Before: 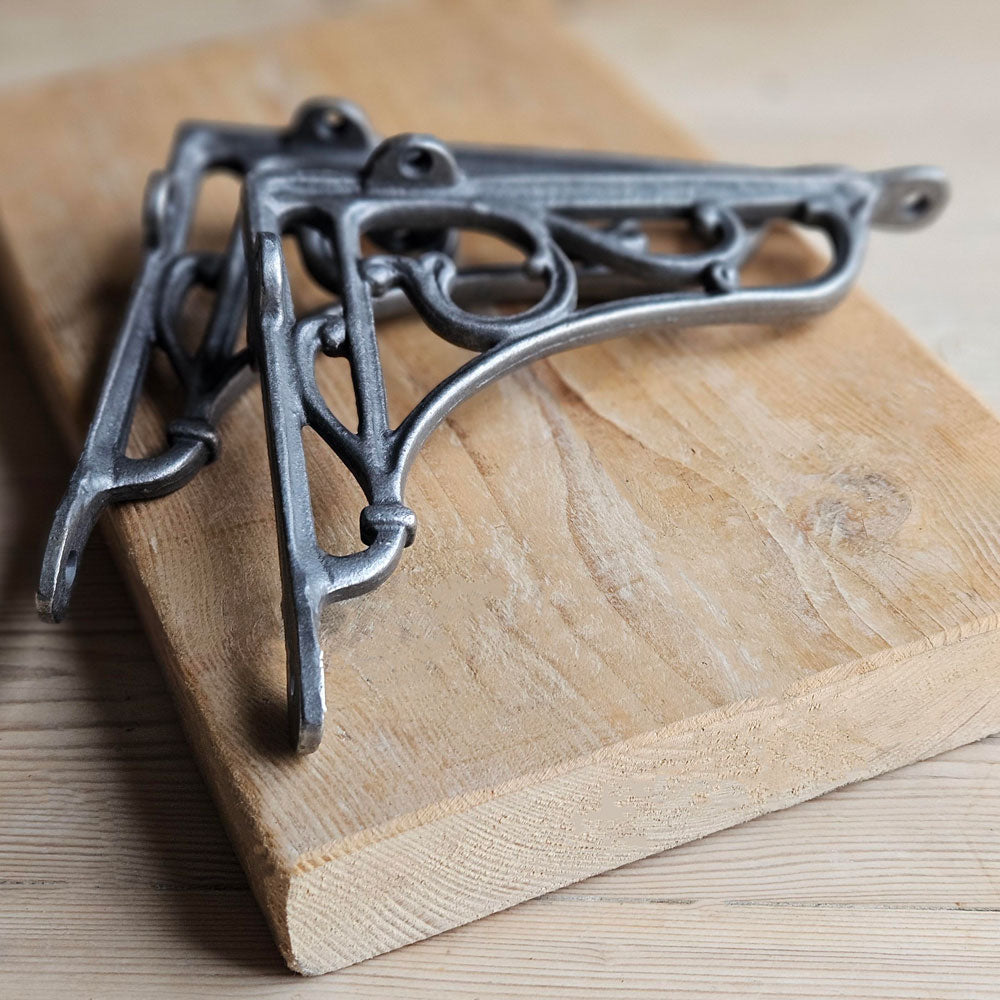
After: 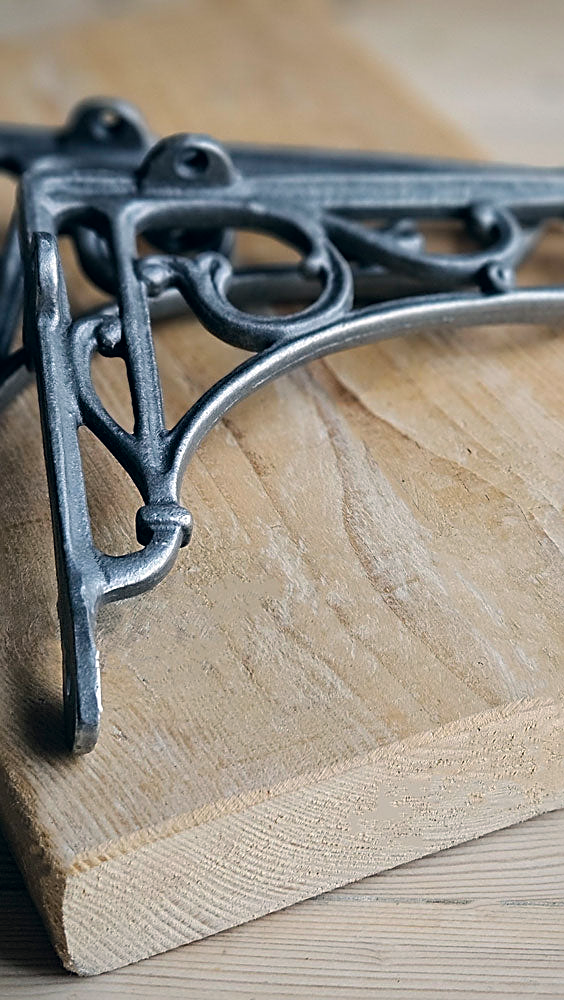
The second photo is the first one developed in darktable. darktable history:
color balance rgb: power › luminance -8.019%, power › chroma 1.097%, power › hue 218.13°, linear chroma grading › global chroma 16.261%, perceptual saturation grading › global saturation 9.941%, perceptual brilliance grading › global brilliance 9.649%, perceptual brilliance grading › shadows 15.595%
exposure: exposure -0.42 EV, compensate exposure bias true, compensate highlight preservation false
crop and rotate: left 22.491%, right 21.098%
color correction: highlights a* 2.85, highlights b* 5.03, shadows a* -2.71, shadows b* -4.93, saturation 0.781
sharpen: on, module defaults
vignetting: fall-off radius 61.05%, brightness -0.368, saturation 0.011
